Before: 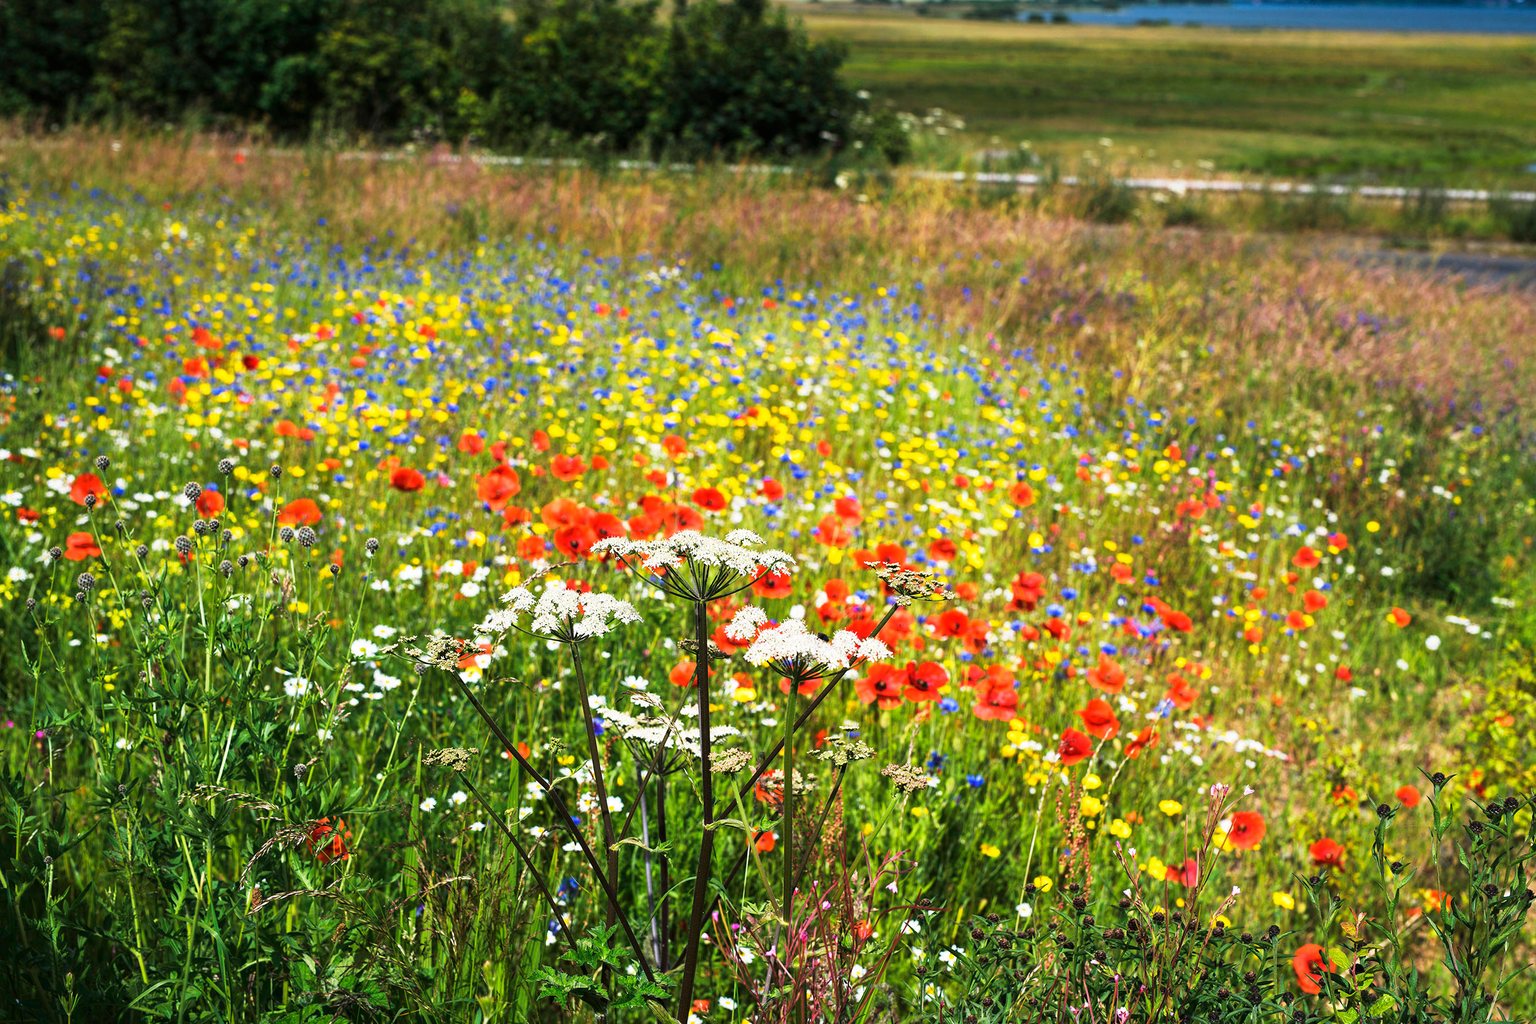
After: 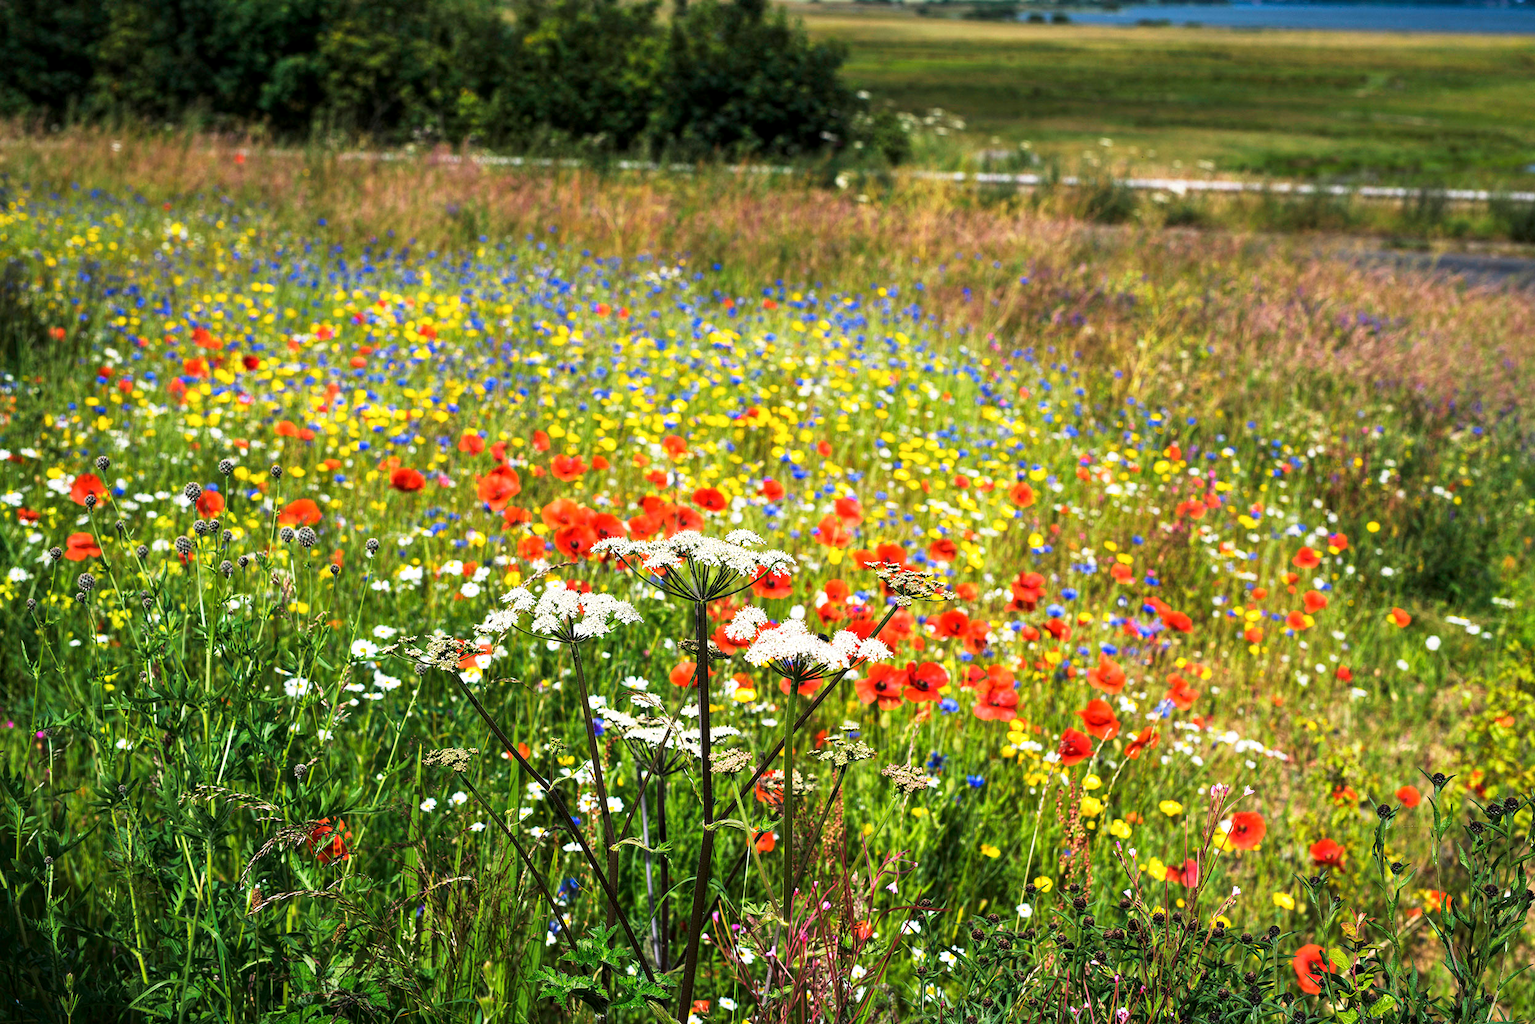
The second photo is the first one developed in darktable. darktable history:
local contrast: highlights 102%, shadows 102%, detail 120%, midtone range 0.2
